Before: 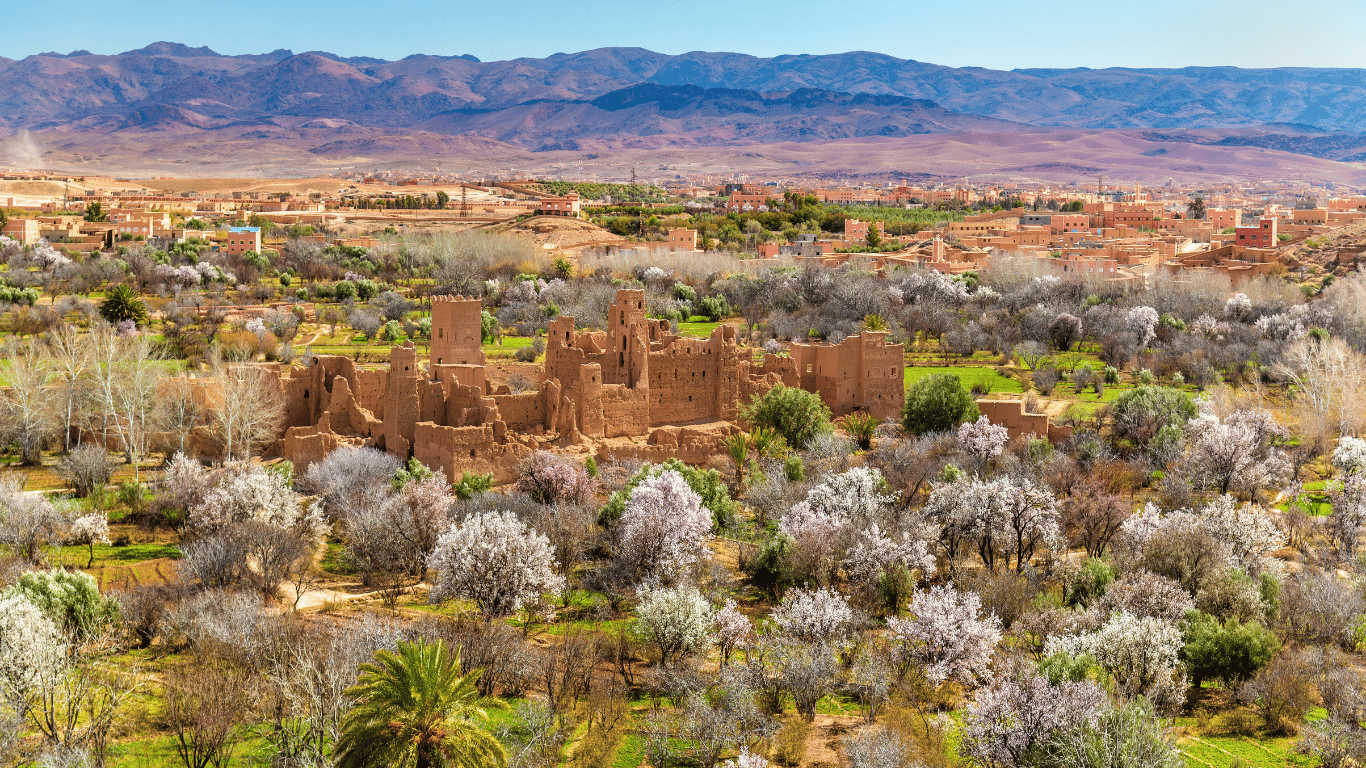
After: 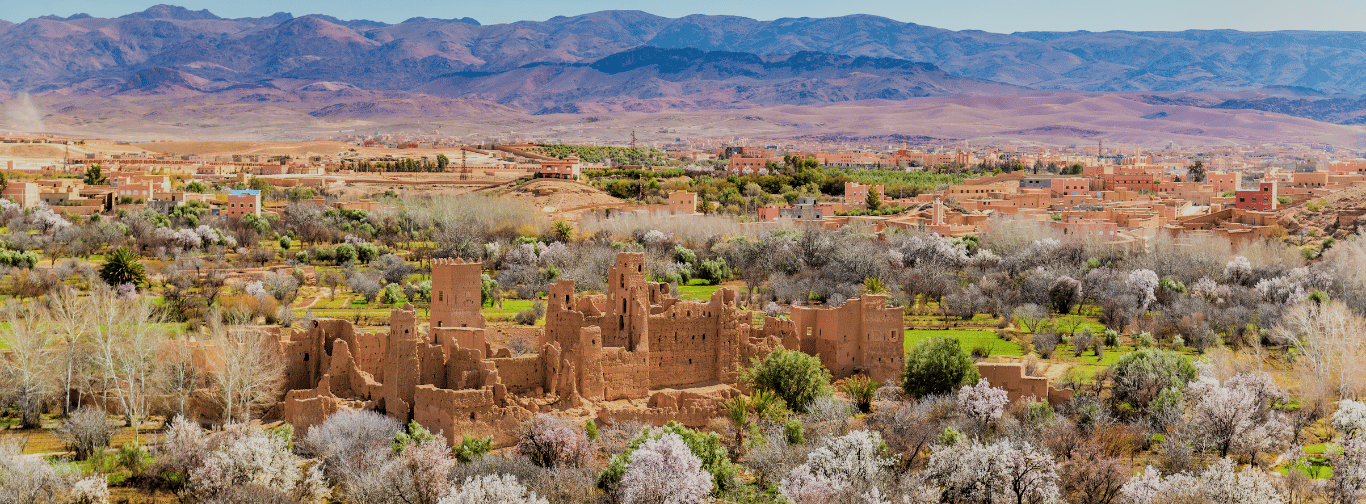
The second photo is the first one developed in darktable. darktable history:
filmic rgb: black relative exposure -7.65 EV, white relative exposure 4.56 EV, hardness 3.61, contrast 1.05
crop and rotate: top 4.848%, bottom 29.503%
